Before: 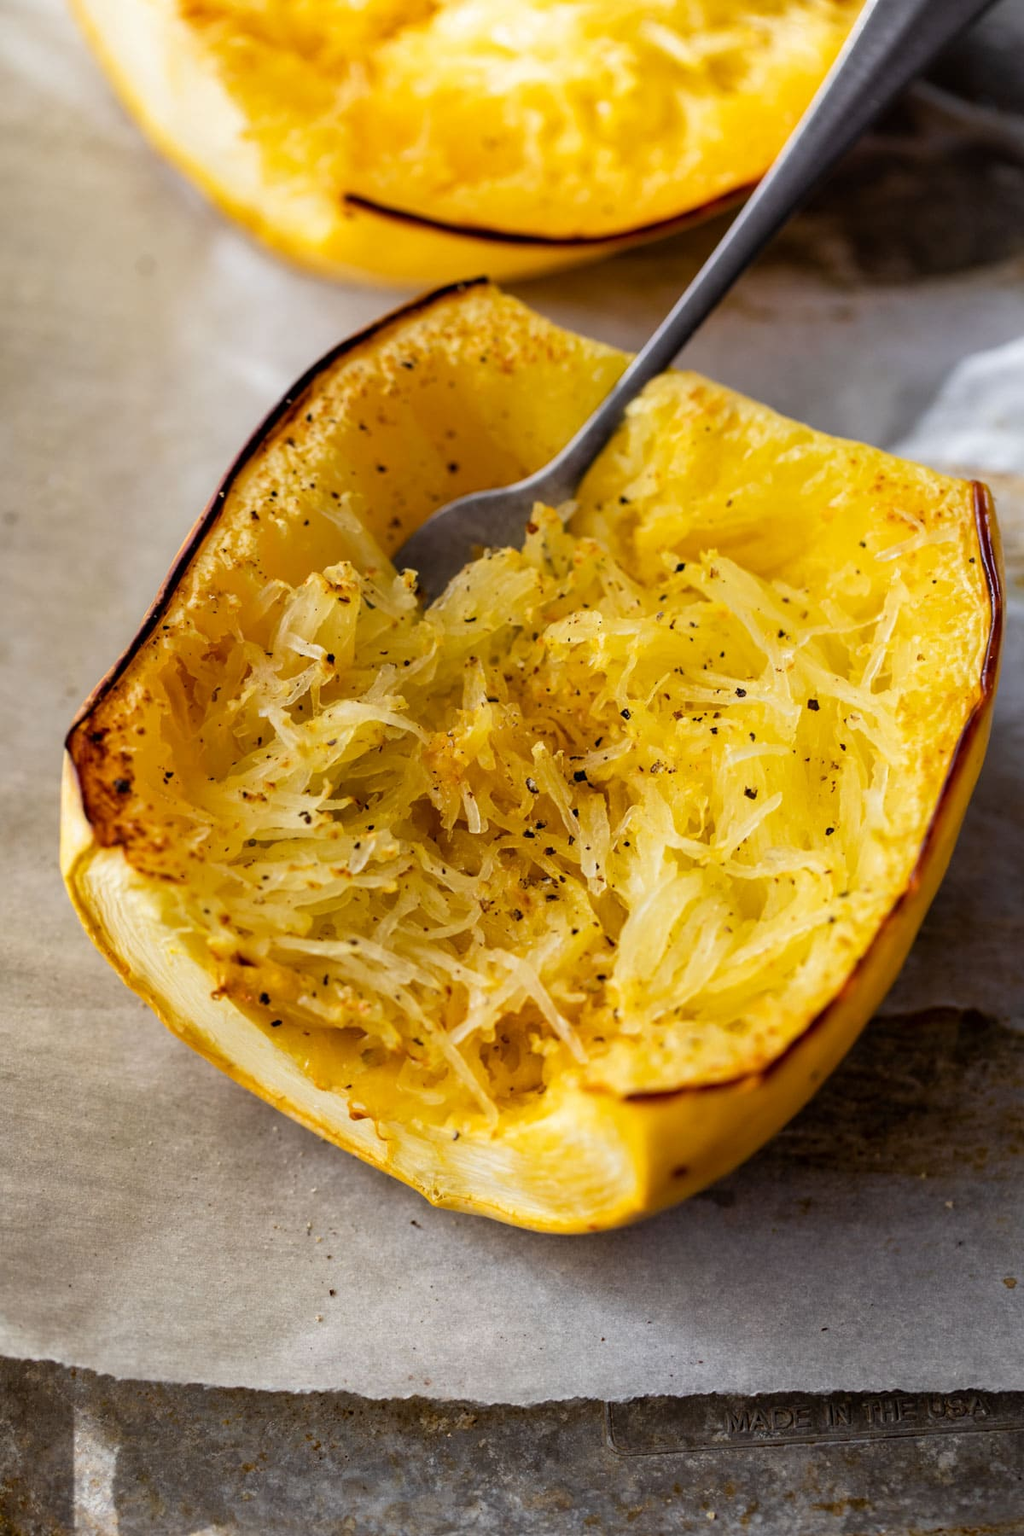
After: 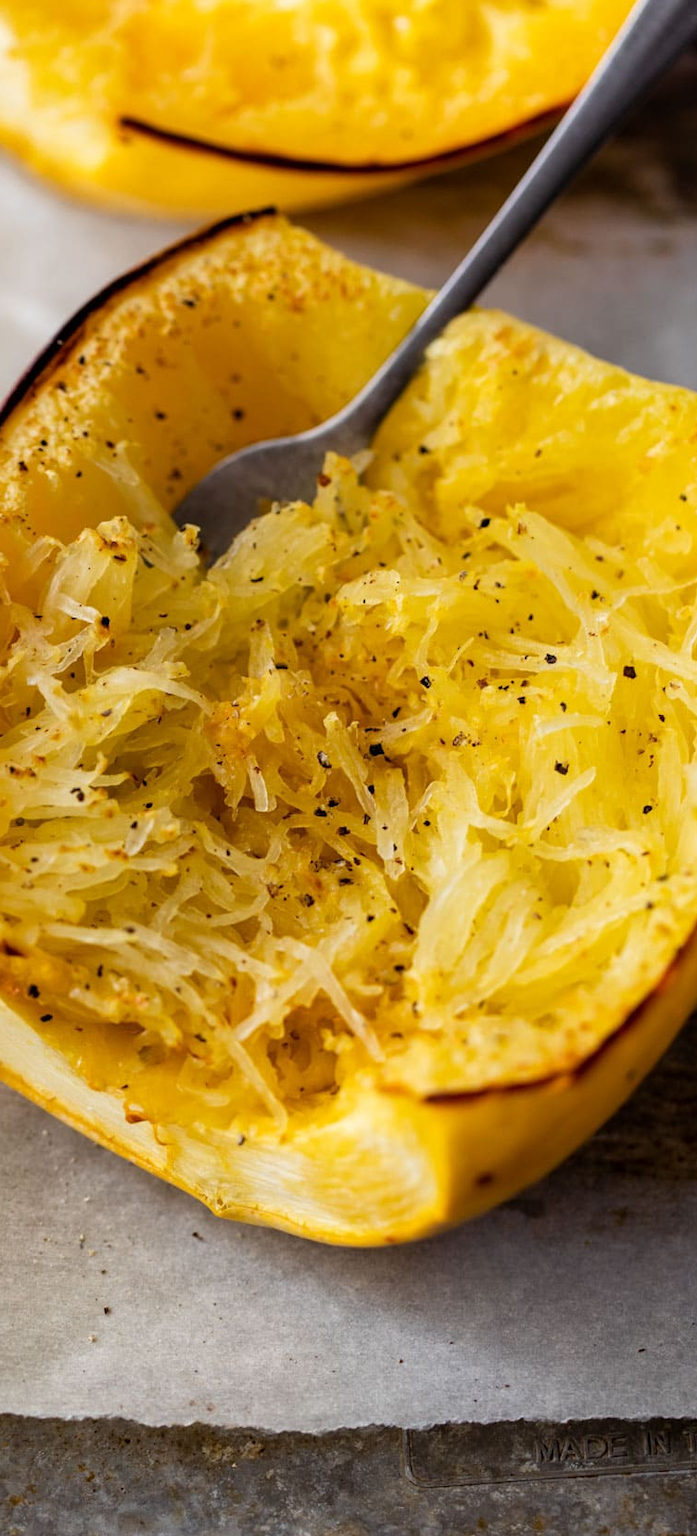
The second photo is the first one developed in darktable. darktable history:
crop and rotate: left 22.865%, top 5.627%, right 14.44%, bottom 2.273%
